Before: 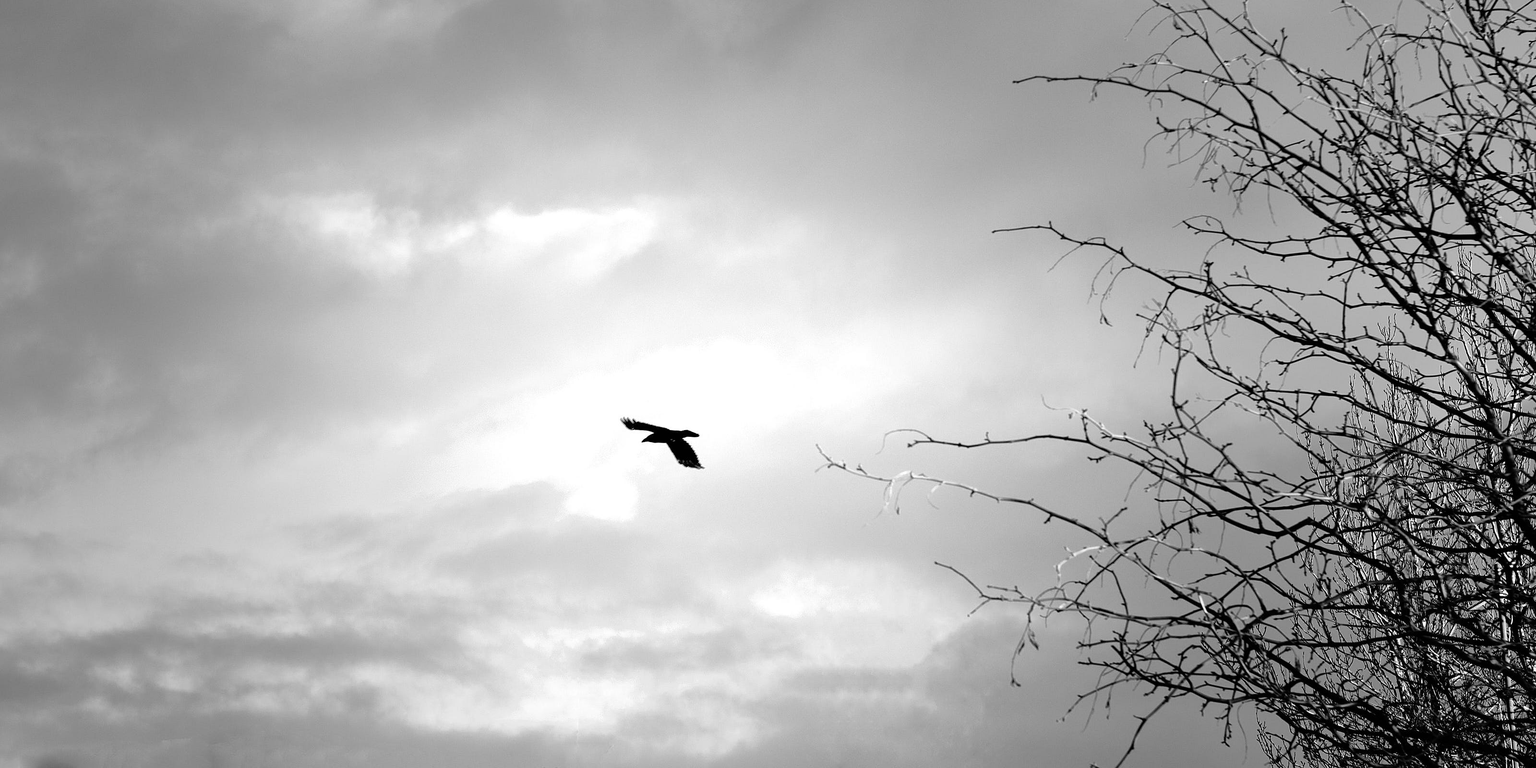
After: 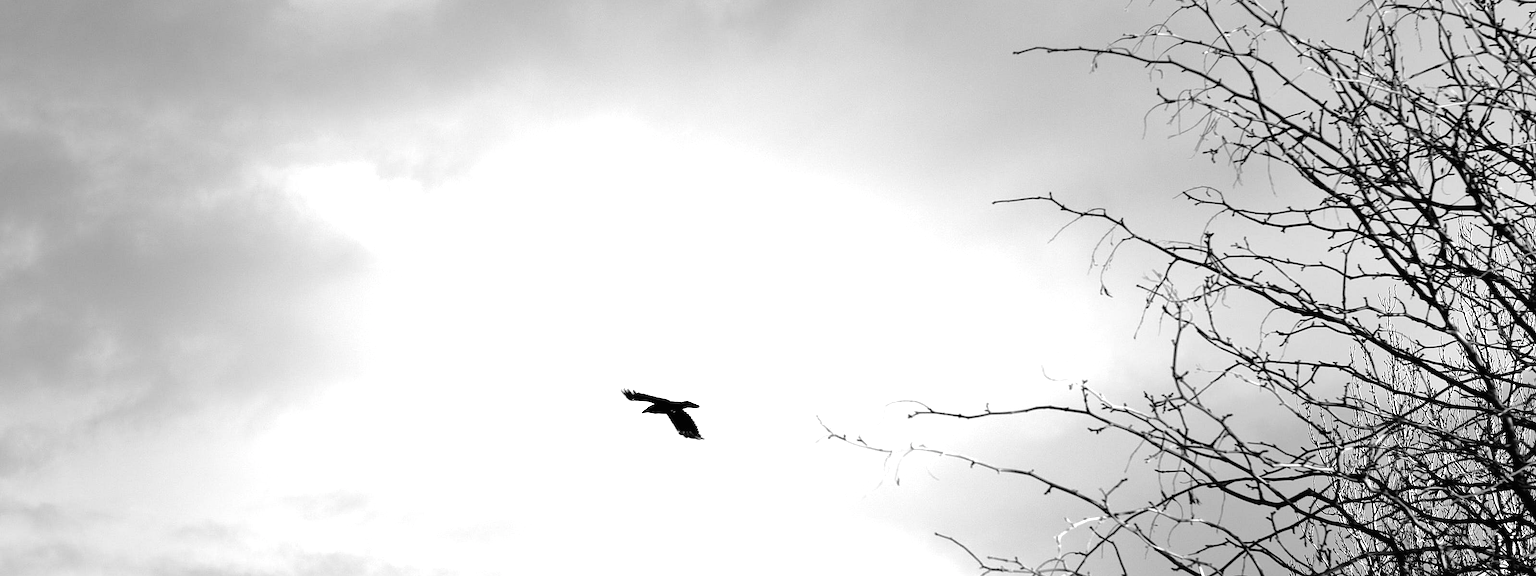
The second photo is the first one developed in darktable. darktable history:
exposure: black level correction 0, exposure 0.7 EV, compensate exposure bias true, compensate highlight preservation false
crop: top 3.857%, bottom 21.132%
